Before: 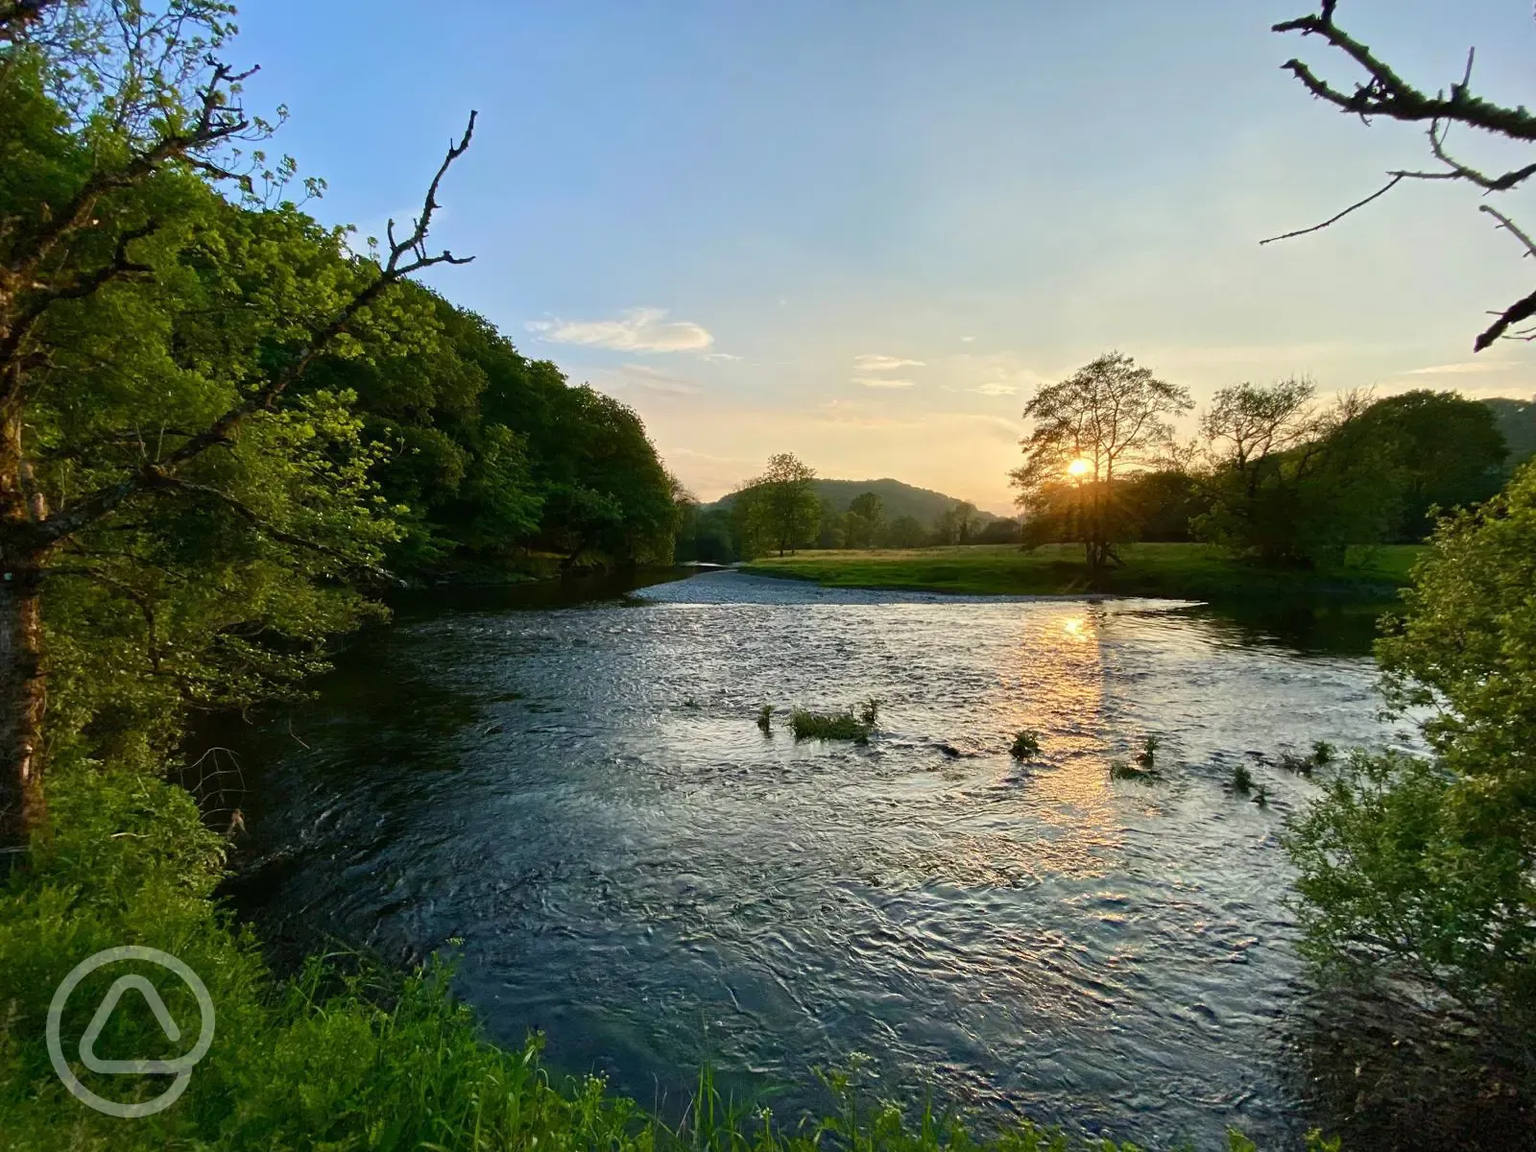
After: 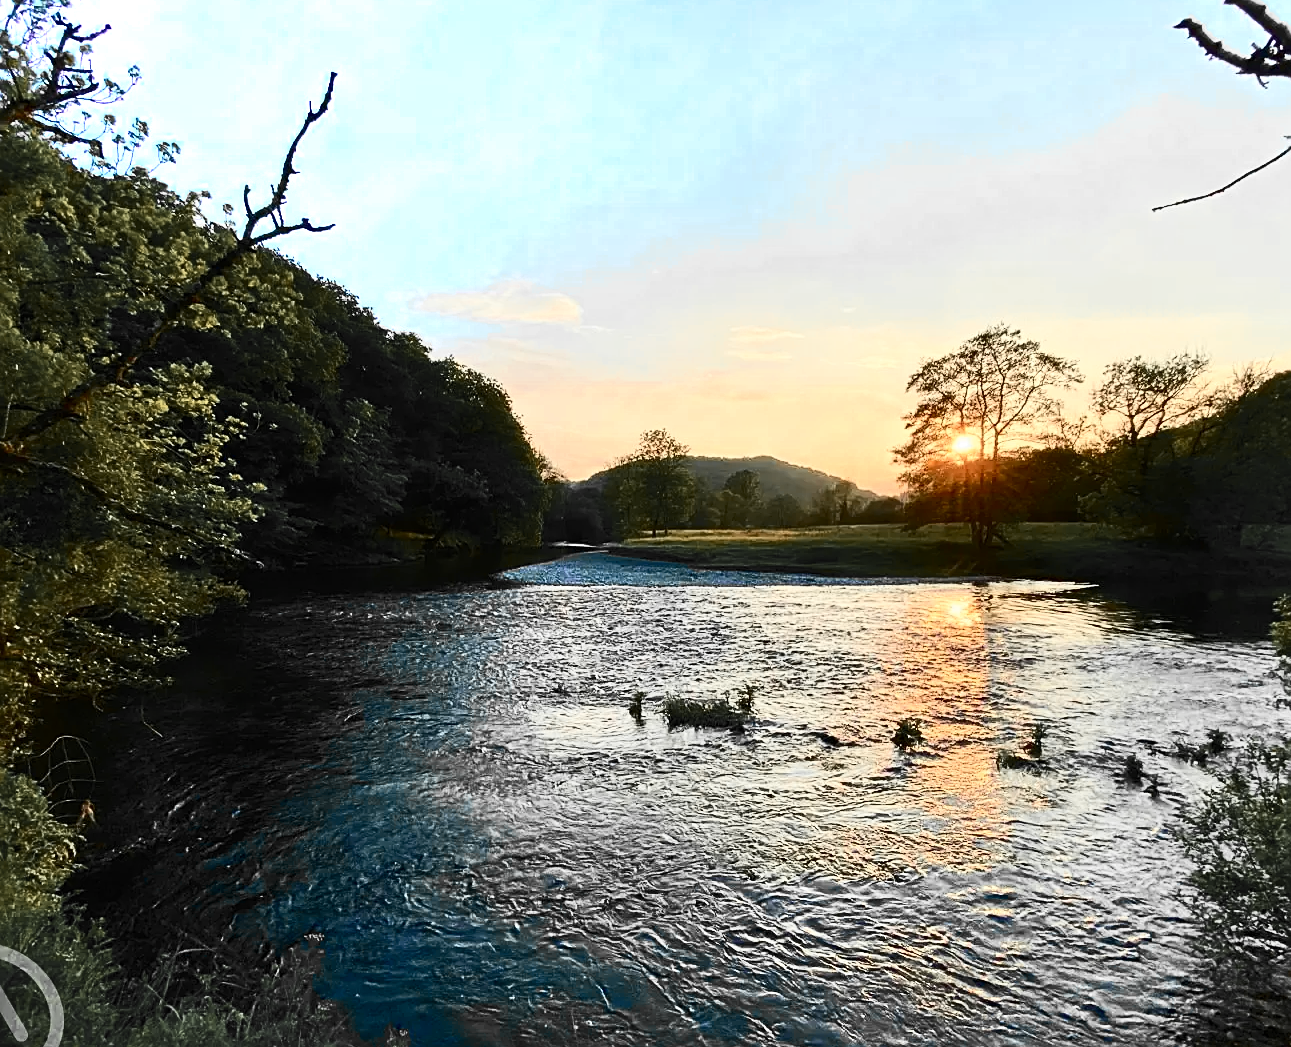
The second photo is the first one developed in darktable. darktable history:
crop: left 10.023%, top 3.596%, right 9.278%, bottom 9.118%
sharpen: amount 0.491
contrast brightness saturation: contrast 0.389, brightness 0.114
tone equalizer: edges refinement/feathering 500, mask exposure compensation -1.57 EV, preserve details no
color zones: curves: ch0 [(0, 0.363) (0.128, 0.373) (0.25, 0.5) (0.402, 0.407) (0.521, 0.525) (0.63, 0.559) (0.729, 0.662) (0.867, 0.471)]; ch1 [(0, 0.515) (0.136, 0.618) (0.25, 0.5) (0.378, 0) (0.516, 0) (0.622, 0.593) (0.737, 0.819) (0.87, 0.593)]; ch2 [(0, 0.529) (0.128, 0.471) (0.282, 0.451) (0.386, 0.662) (0.516, 0.525) (0.633, 0.554) (0.75, 0.62) (0.875, 0.441)]
